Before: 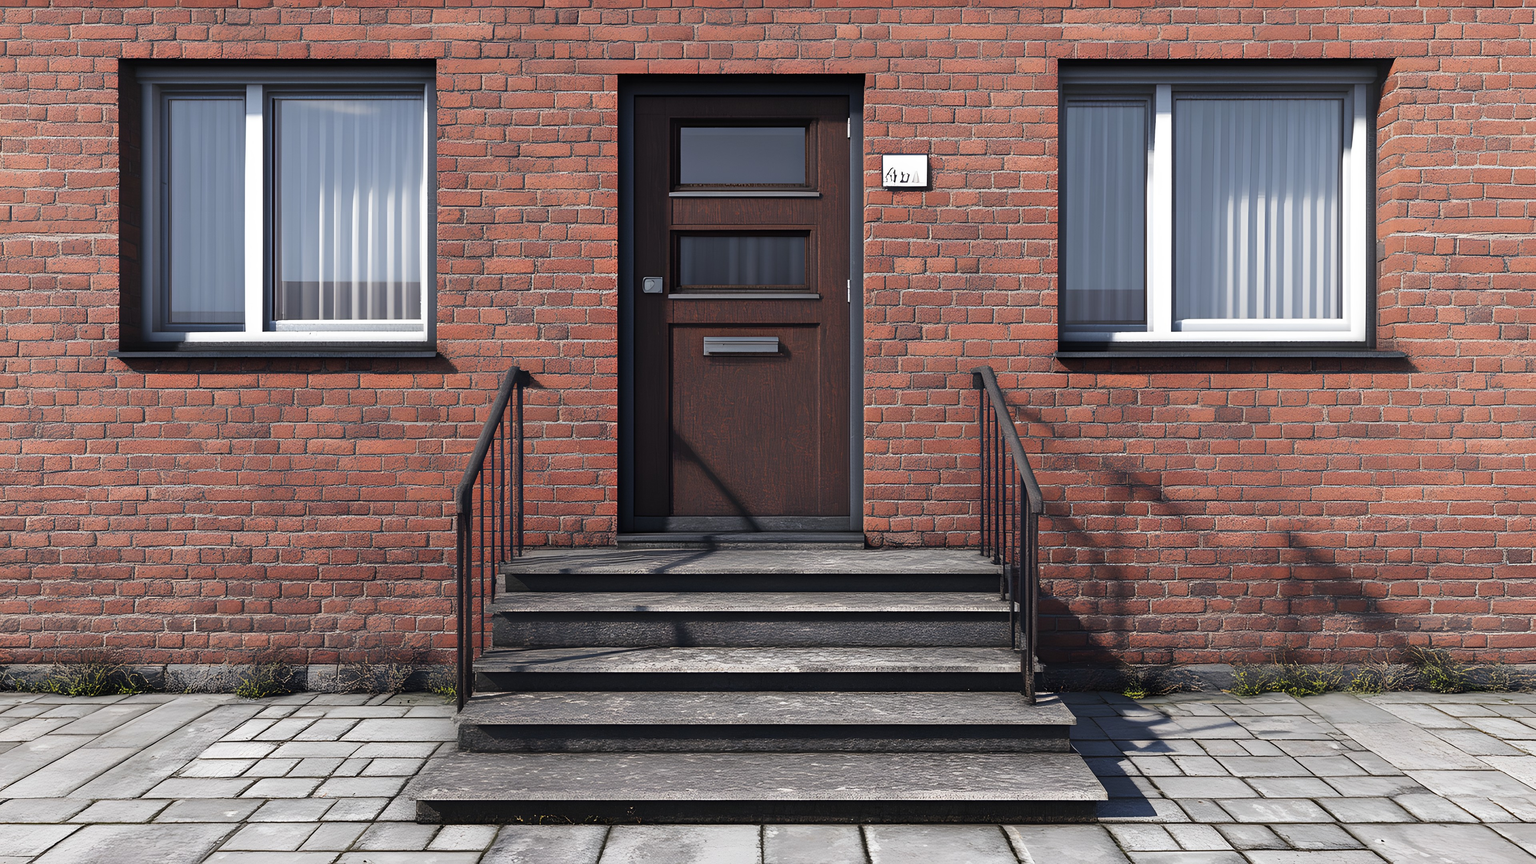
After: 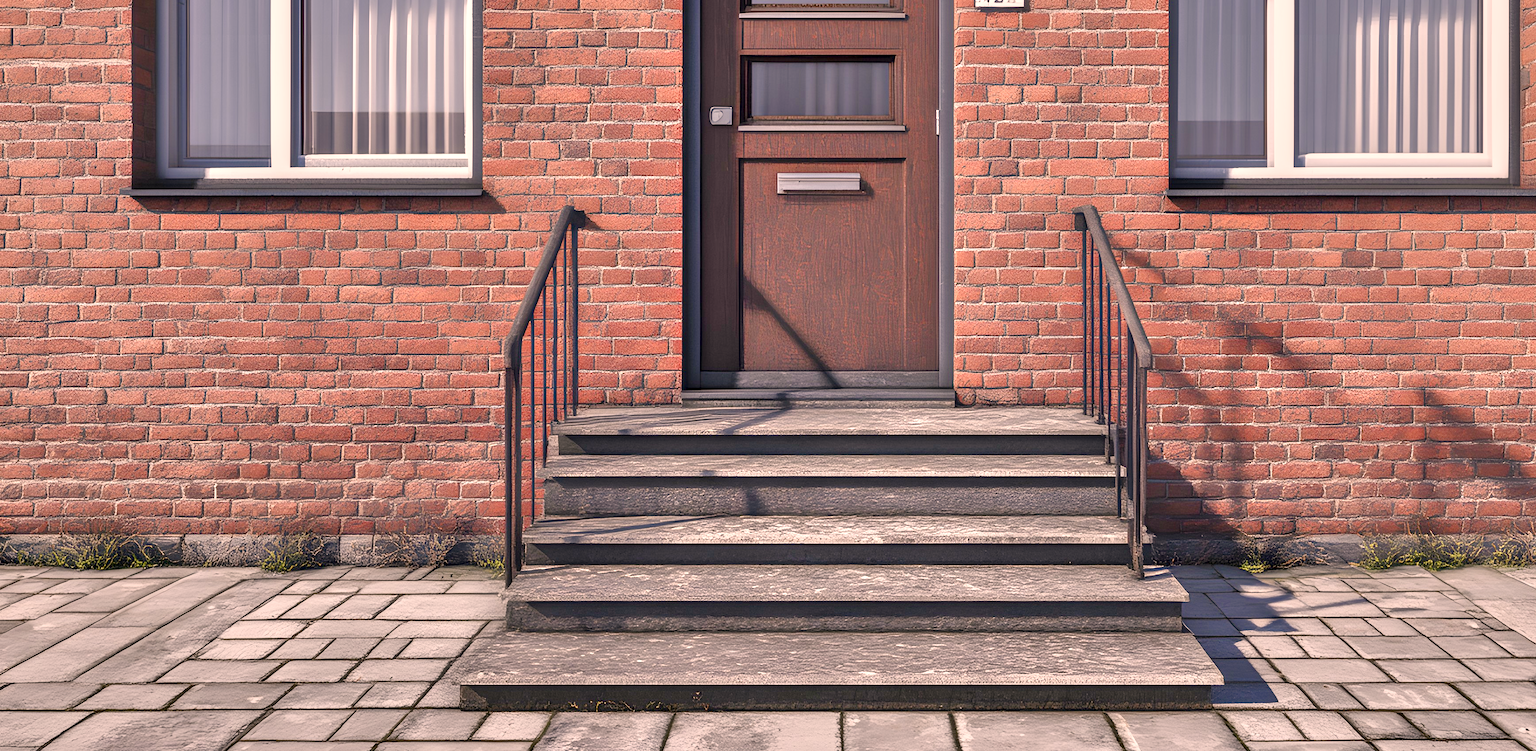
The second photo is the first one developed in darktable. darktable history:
crop: top 20.916%, right 9.437%, bottom 0.316%
contrast brightness saturation: contrast -0.11
color correction: highlights a* 11.96, highlights b* 11.58
local contrast: highlights 79%, shadows 56%, detail 175%, midtone range 0.428
tone equalizer: -8 EV 2 EV, -7 EV 2 EV, -6 EV 2 EV, -5 EV 2 EV, -4 EV 2 EV, -3 EV 1.5 EV, -2 EV 1 EV, -1 EV 0.5 EV
shadows and highlights: soften with gaussian
color balance rgb: shadows lift › chroma 1%, shadows lift › hue 113°, highlights gain › chroma 0.2%, highlights gain › hue 333°, perceptual saturation grading › global saturation 20%, perceptual saturation grading › highlights -50%, perceptual saturation grading › shadows 25%, contrast -10%
